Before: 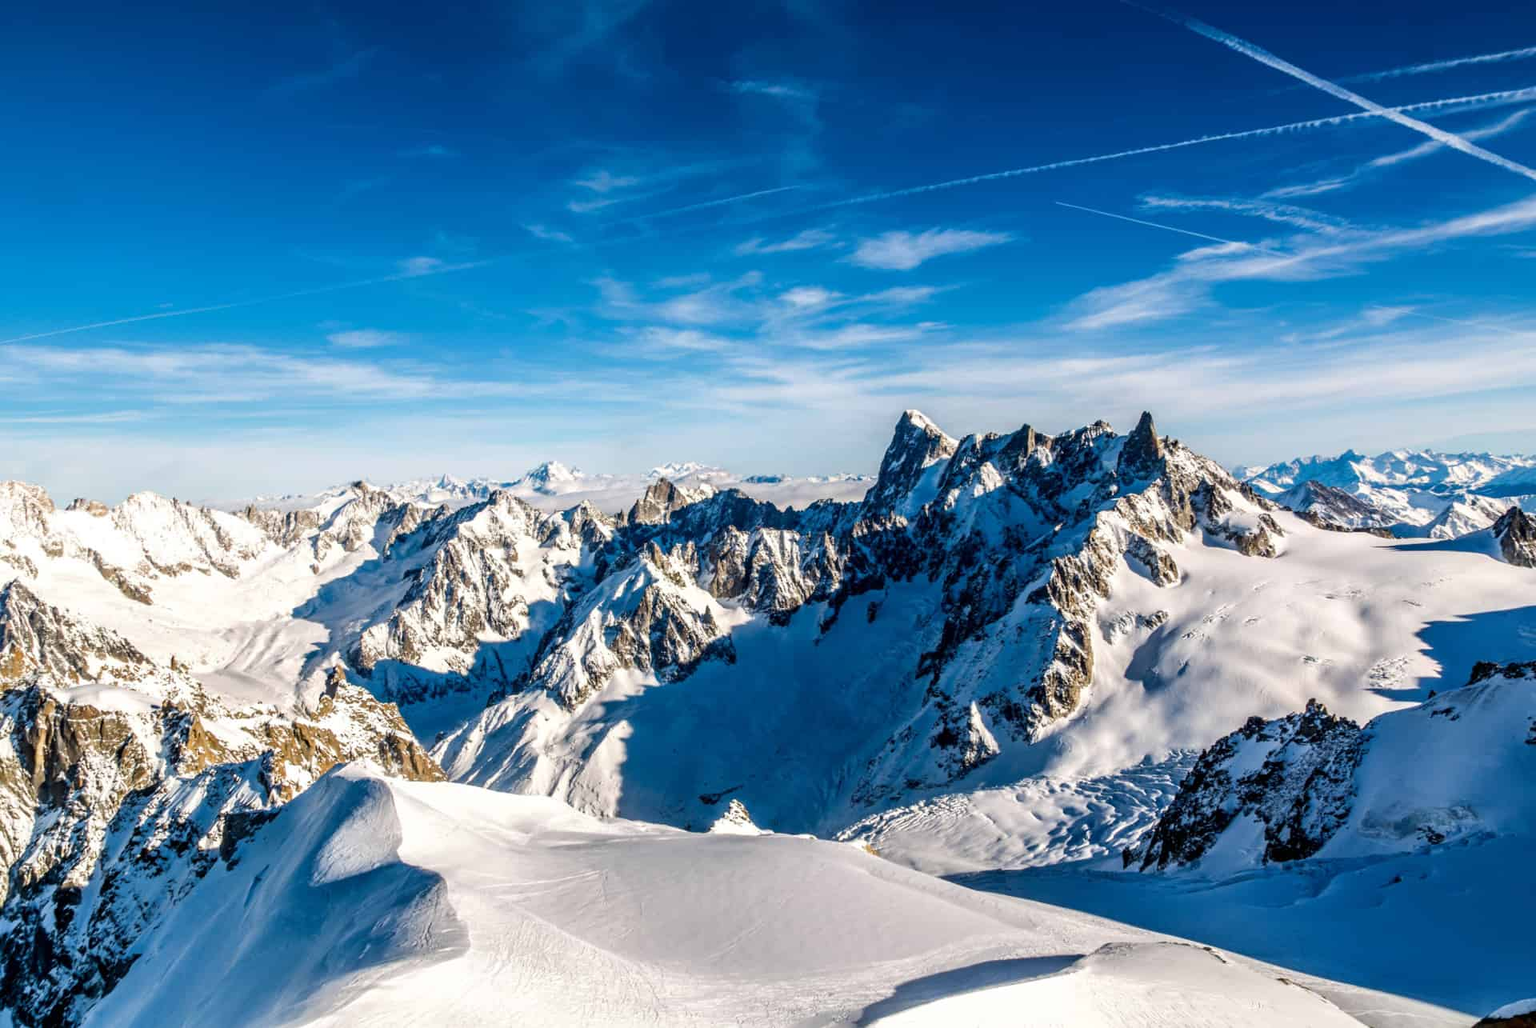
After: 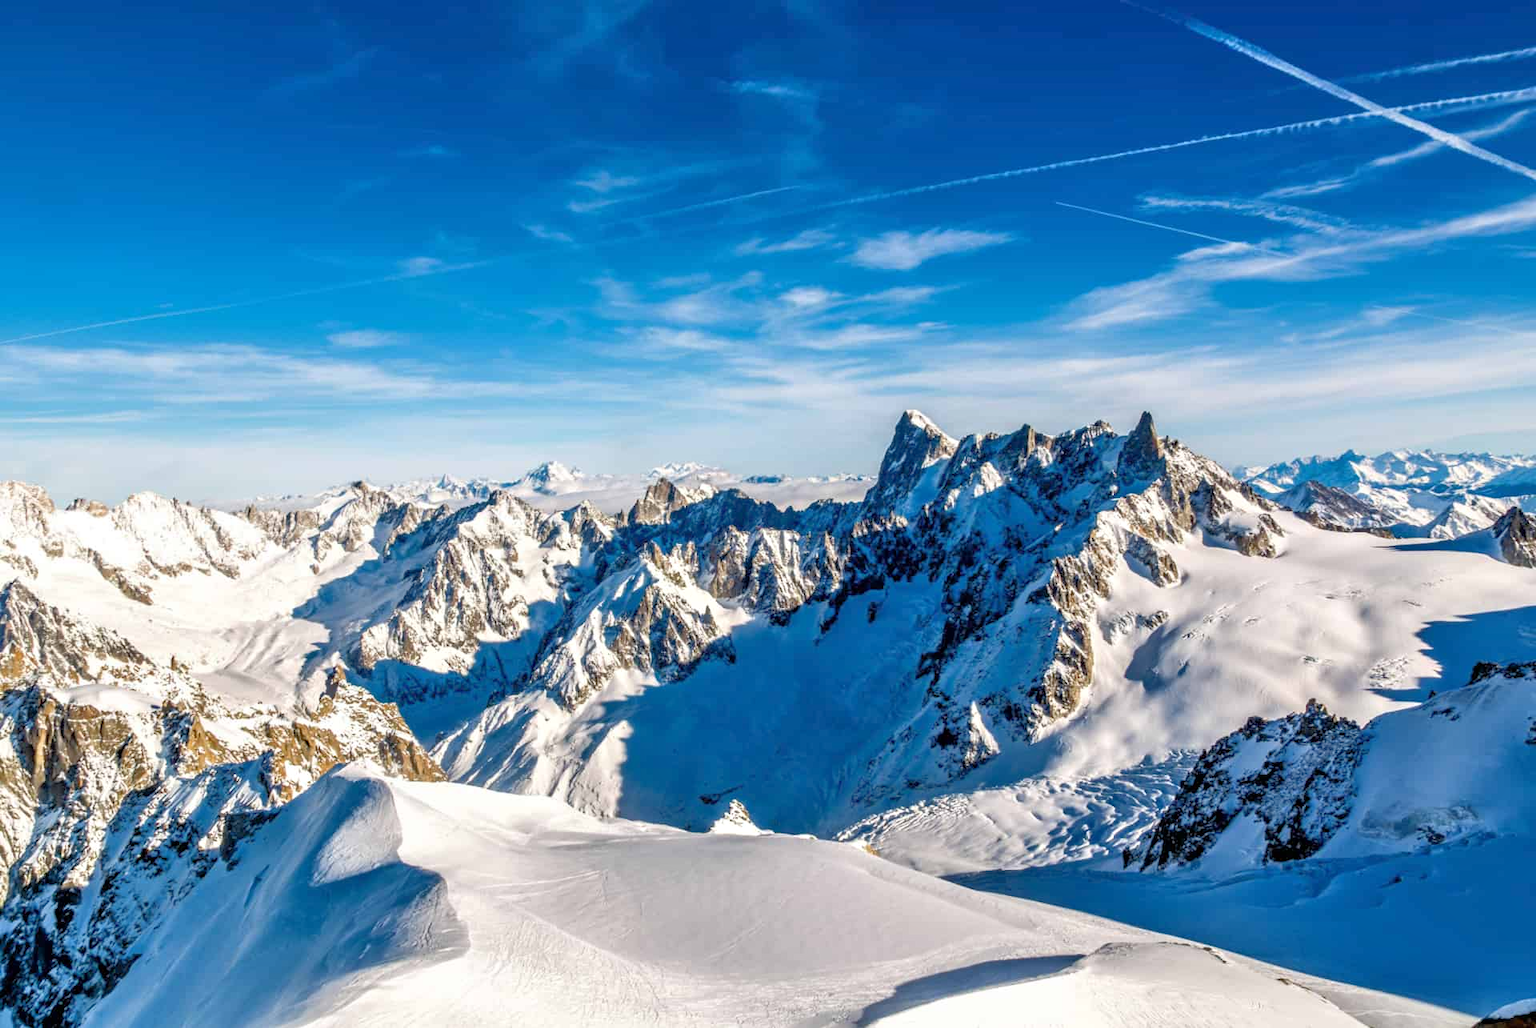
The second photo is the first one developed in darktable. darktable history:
tone equalizer: -7 EV 0.144 EV, -6 EV 0.592 EV, -5 EV 1.11 EV, -4 EV 1.37 EV, -3 EV 1.16 EV, -2 EV 0.6 EV, -1 EV 0.166 EV
